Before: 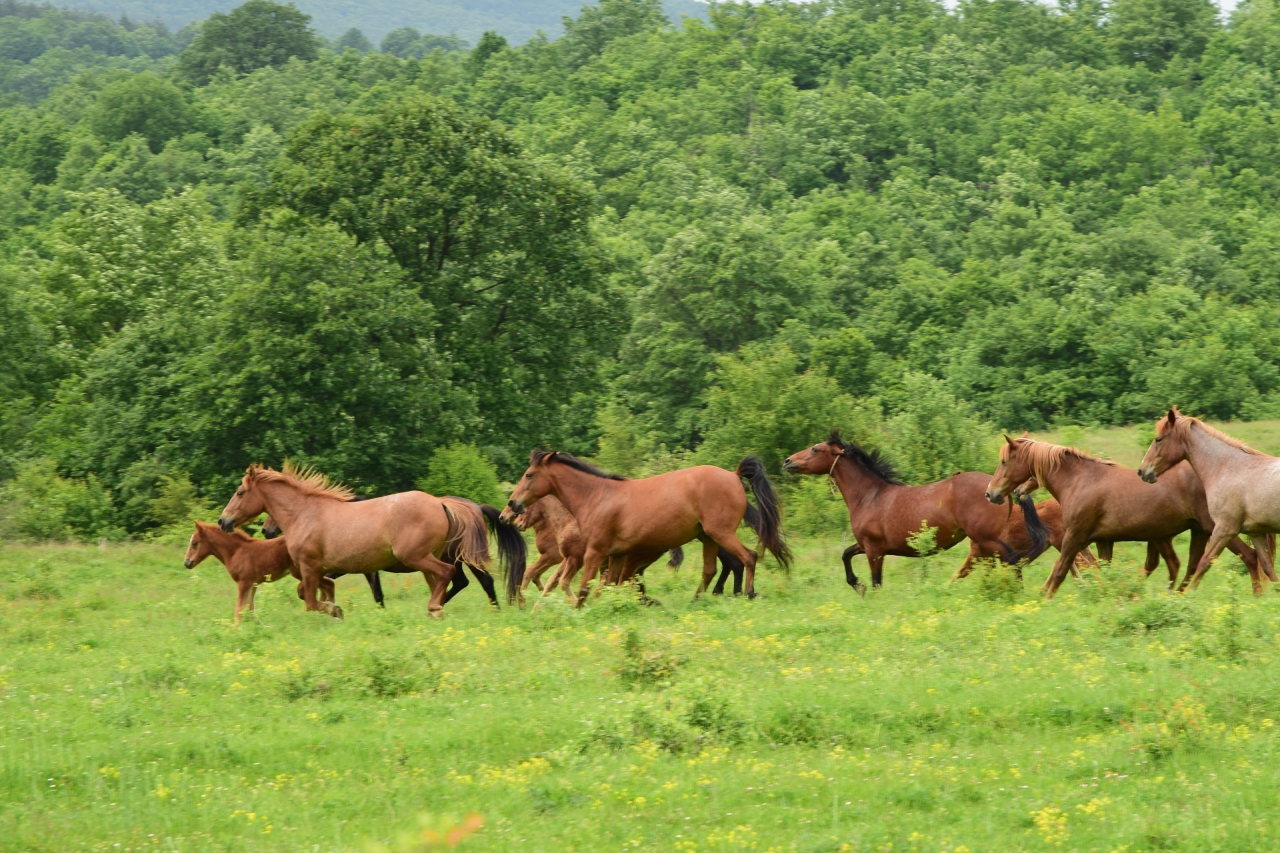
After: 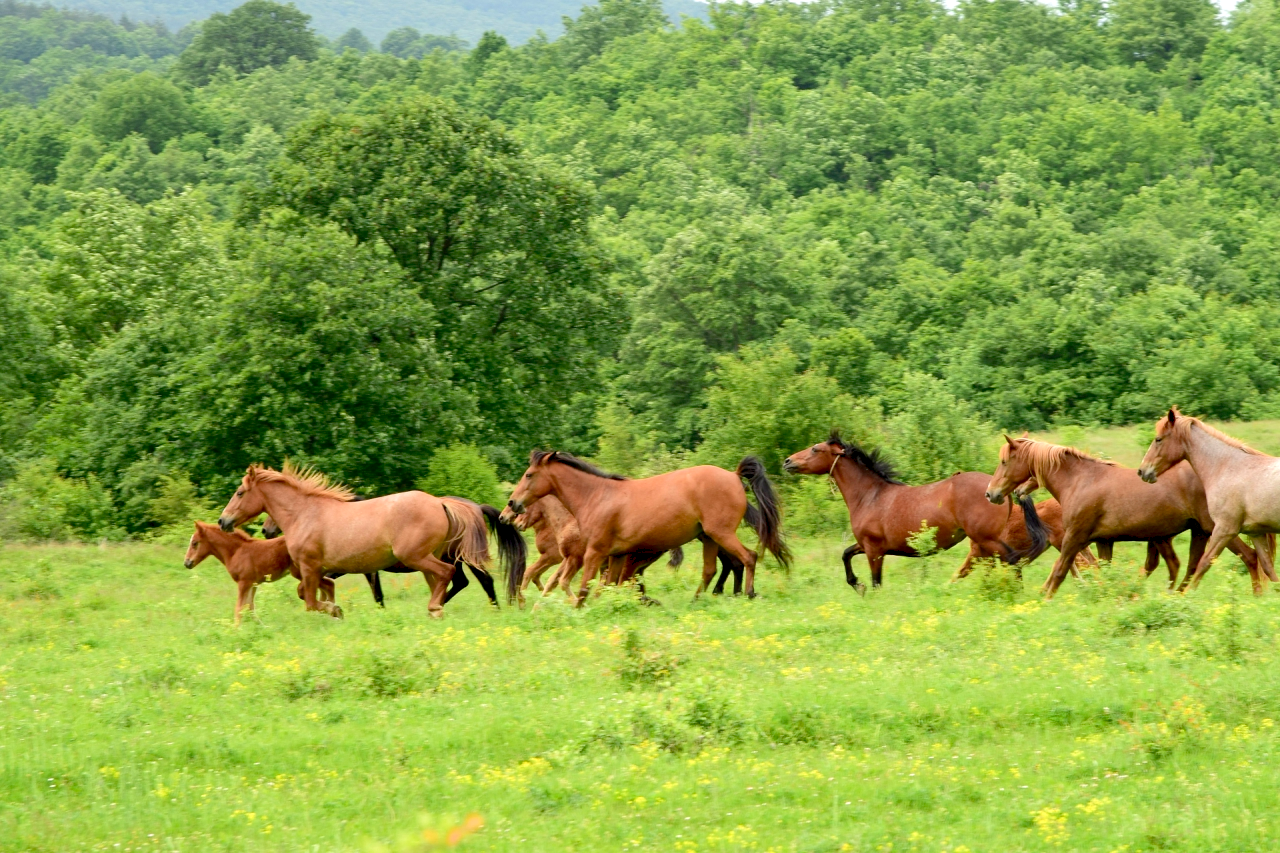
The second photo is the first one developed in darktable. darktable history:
levels: levels [0, 0.435, 0.917]
exposure: black level correction 0.009, compensate highlight preservation false
